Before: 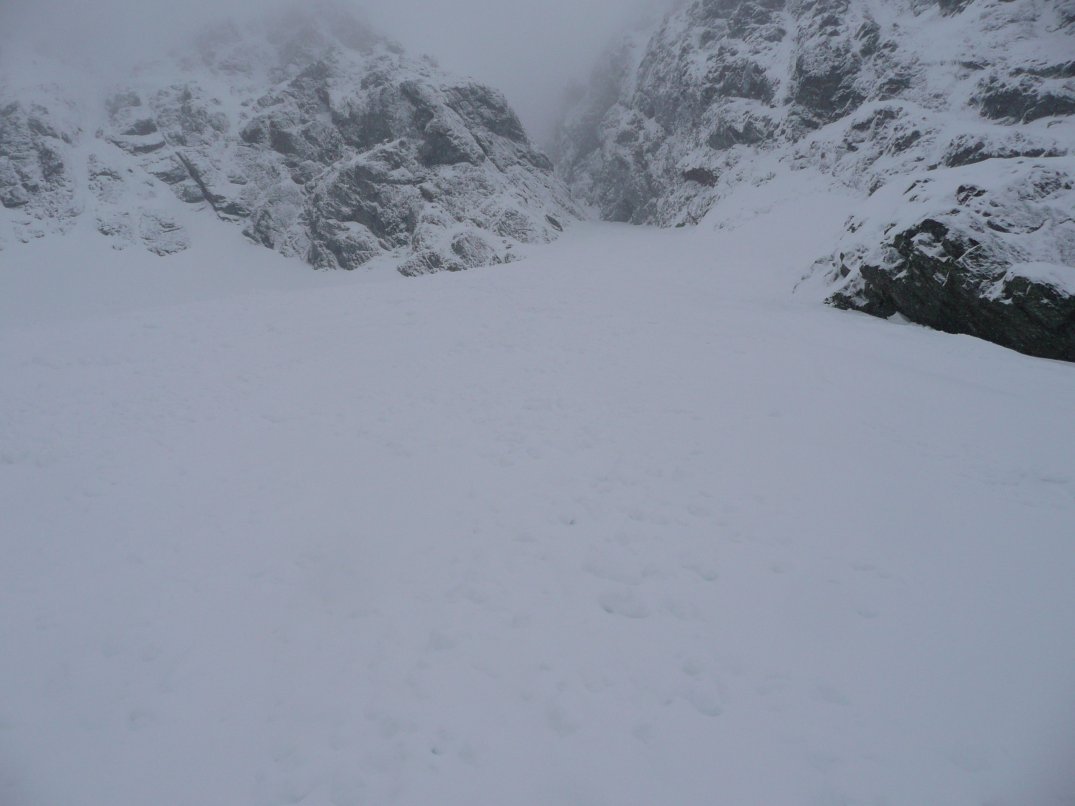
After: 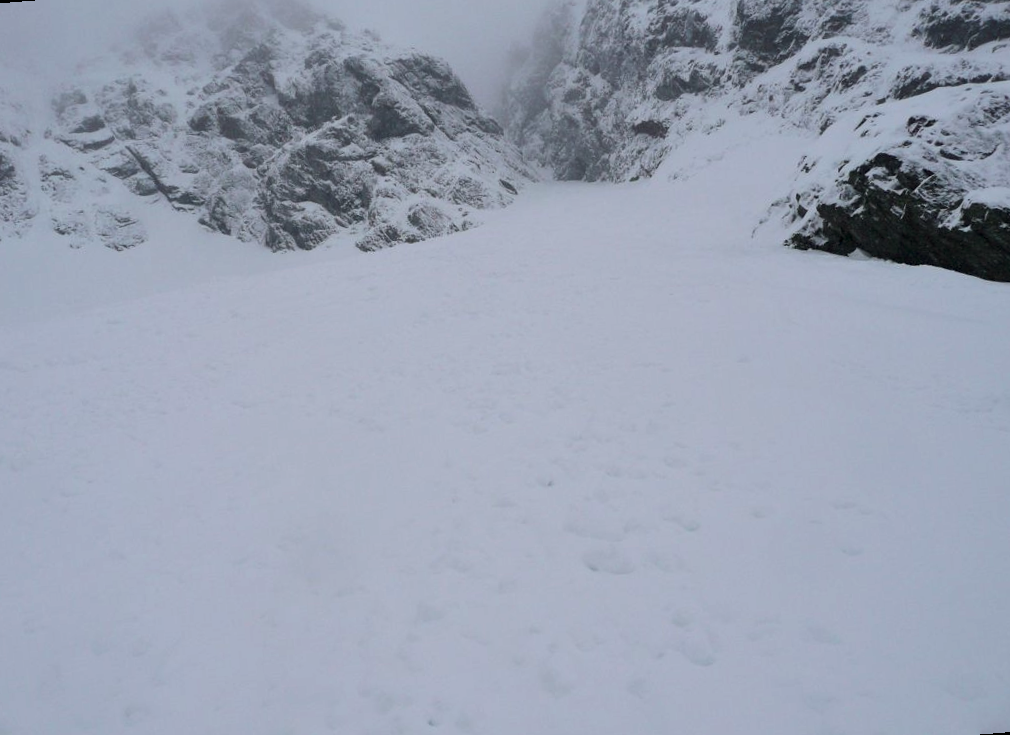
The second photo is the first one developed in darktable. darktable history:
rotate and perspective: rotation -4.57°, crop left 0.054, crop right 0.944, crop top 0.087, crop bottom 0.914
contrast equalizer: octaves 7, y [[0.6 ×6], [0.55 ×6], [0 ×6], [0 ×6], [0 ×6]], mix 0.3
tone equalizer: -8 EV -0.417 EV, -7 EV -0.389 EV, -6 EV -0.333 EV, -5 EV -0.222 EV, -3 EV 0.222 EV, -2 EV 0.333 EV, -1 EV 0.389 EV, +0 EV 0.417 EV, edges refinement/feathering 500, mask exposure compensation -1.57 EV, preserve details no
